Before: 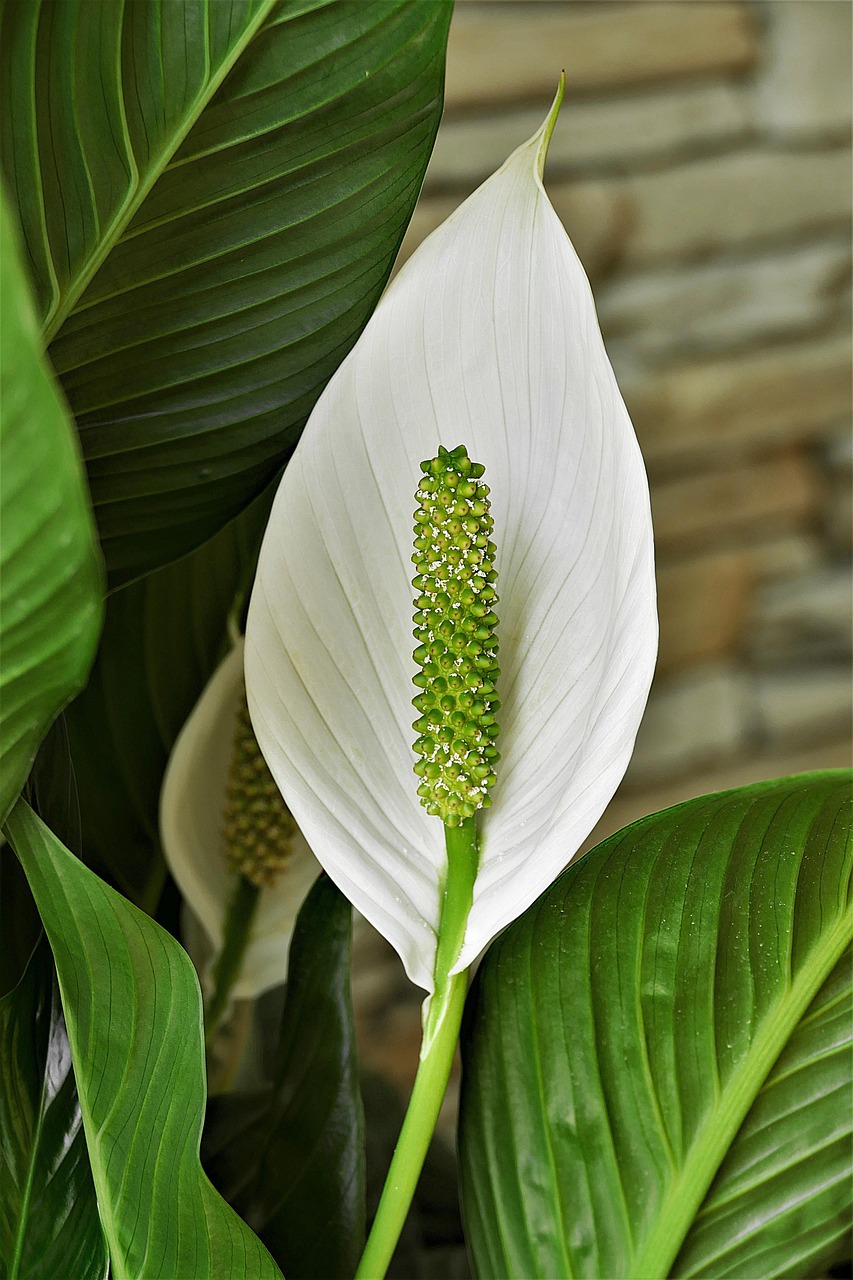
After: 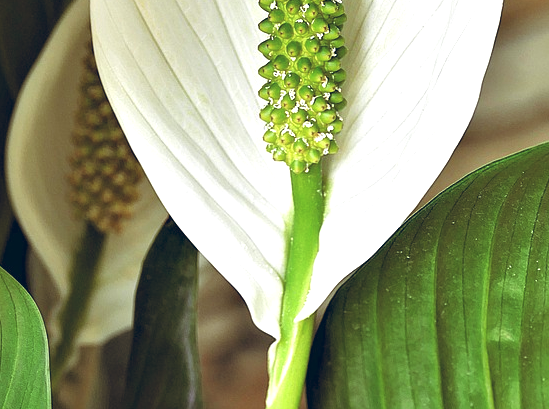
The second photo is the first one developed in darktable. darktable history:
color balance rgb: shadows lift › chroma 9.92%, shadows lift › hue 45.12°, power › luminance 3.26%, power › hue 231.93°, global offset › luminance 0.4%, global offset › chroma 0.21%, global offset › hue 255.02°
exposure: black level correction 0, exposure 0.7 EV, compensate exposure bias true, compensate highlight preservation false
crop: left 18.091%, top 51.13%, right 17.525%, bottom 16.85%
